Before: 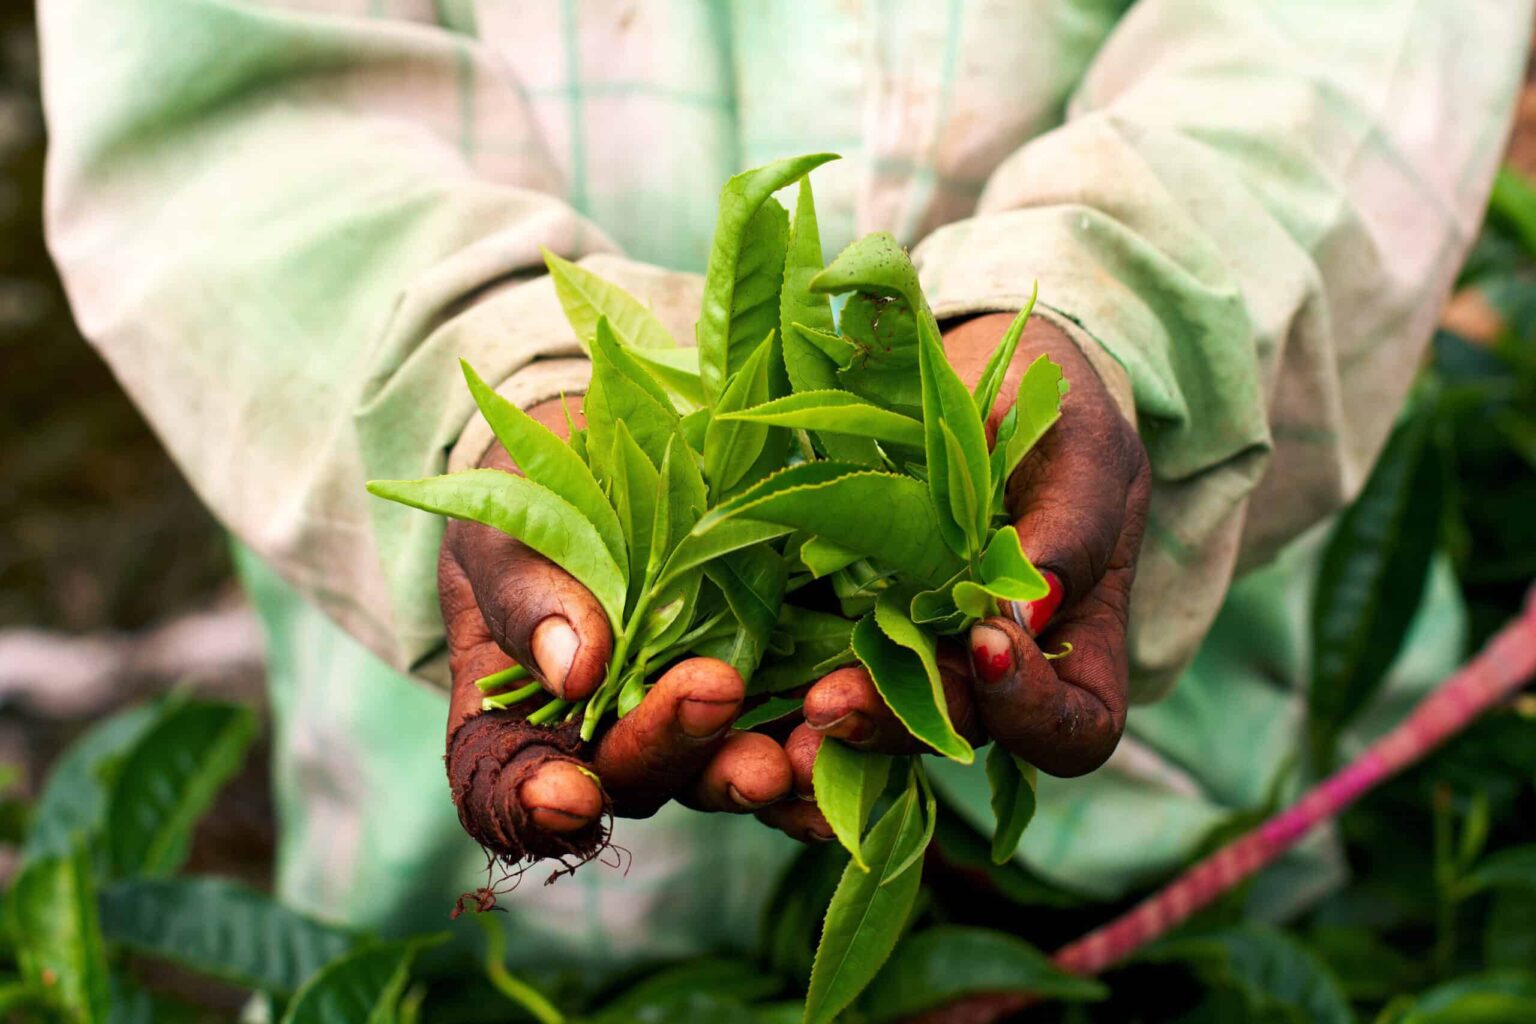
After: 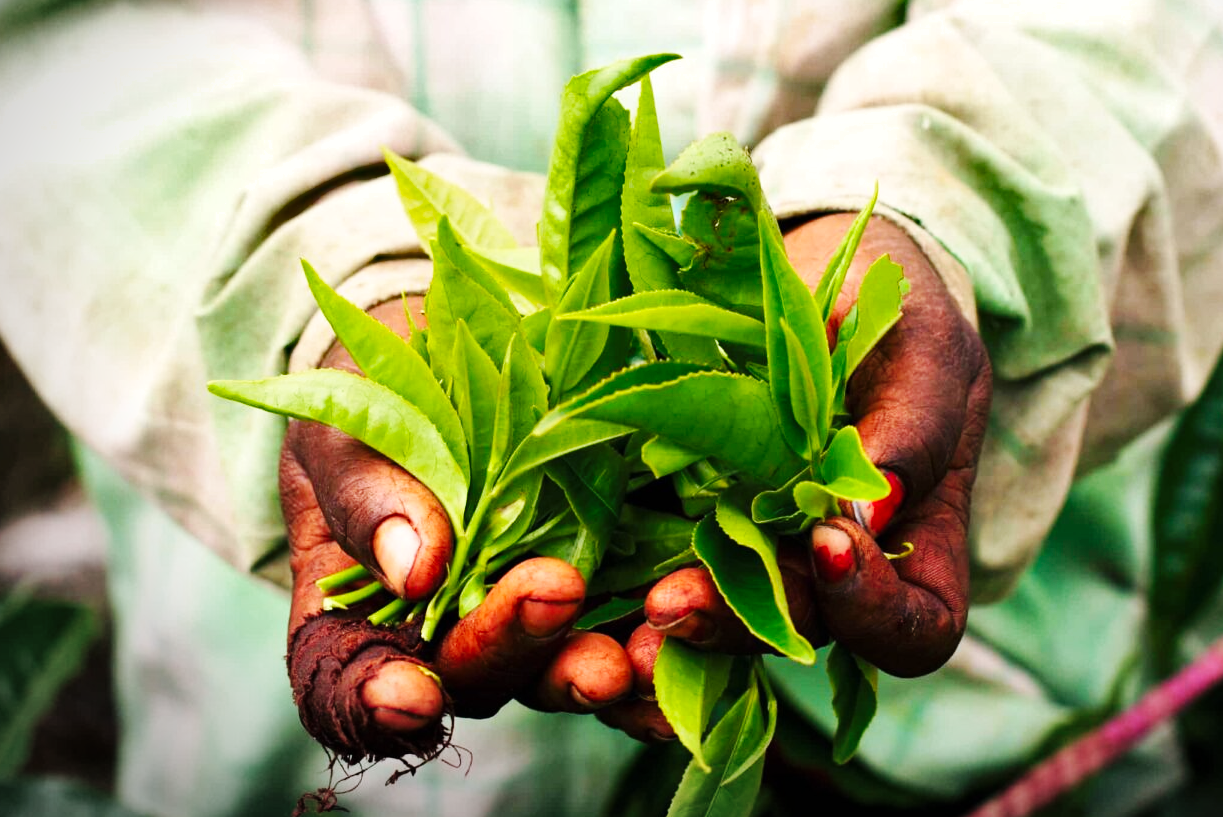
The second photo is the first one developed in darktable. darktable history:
vignetting: fall-off start 99.62%, center (0.218, -0.235), width/height ratio 1.324
crop and rotate: left 10.392%, top 9.837%, right 9.96%, bottom 10.28%
shadows and highlights: shadows 12.76, white point adjustment 1.32, soften with gaussian
base curve: curves: ch0 [(0, 0) (0.032, 0.025) (0.121, 0.166) (0.206, 0.329) (0.605, 0.79) (1, 1)], preserve colors none
